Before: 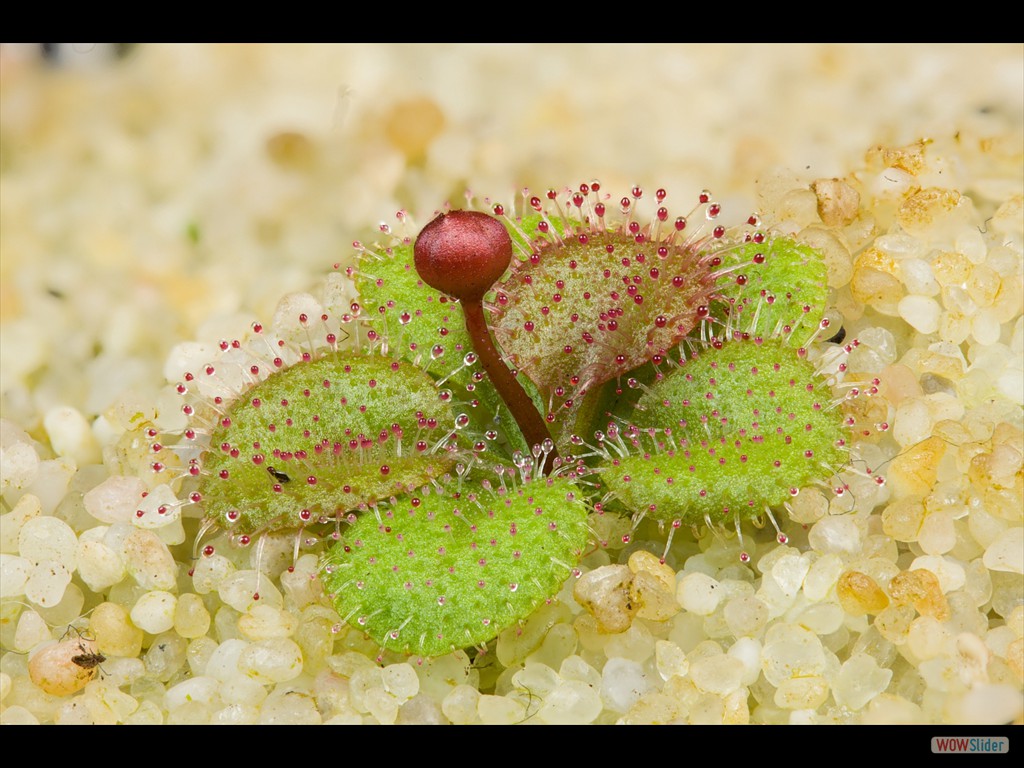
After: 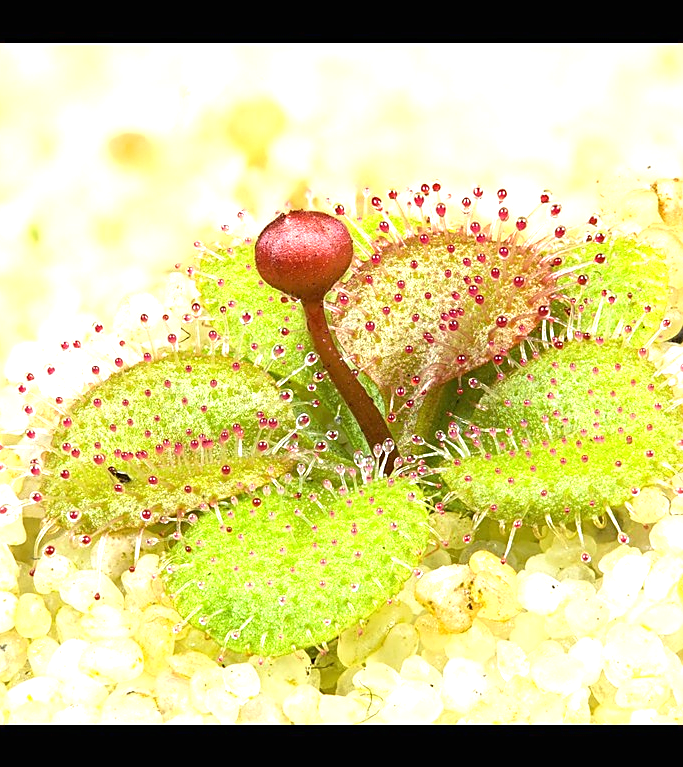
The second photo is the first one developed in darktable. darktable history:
sharpen: on, module defaults
exposure: black level correction 0, exposure 1.2 EV, compensate highlight preservation false
crop and rotate: left 15.578%, right 17.703%
